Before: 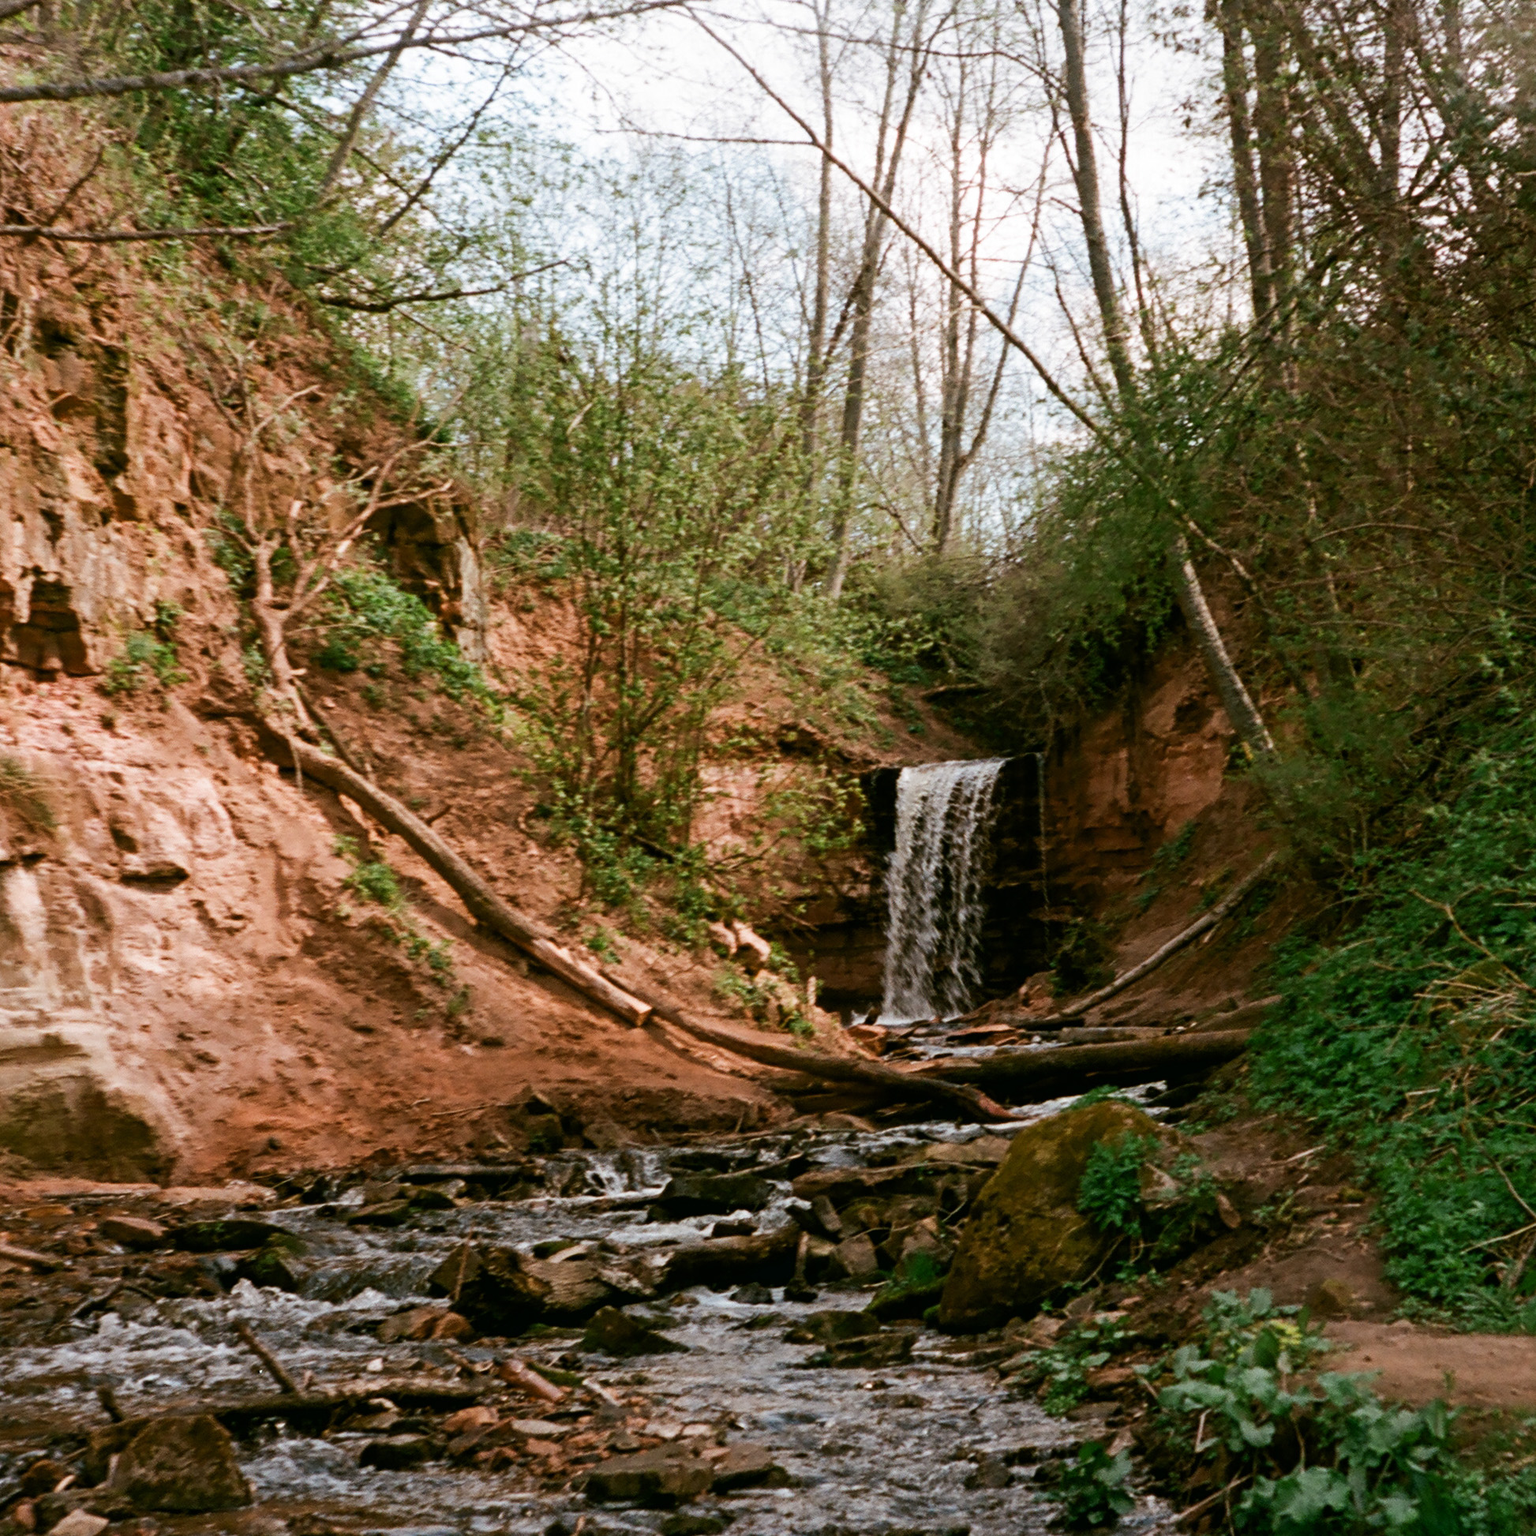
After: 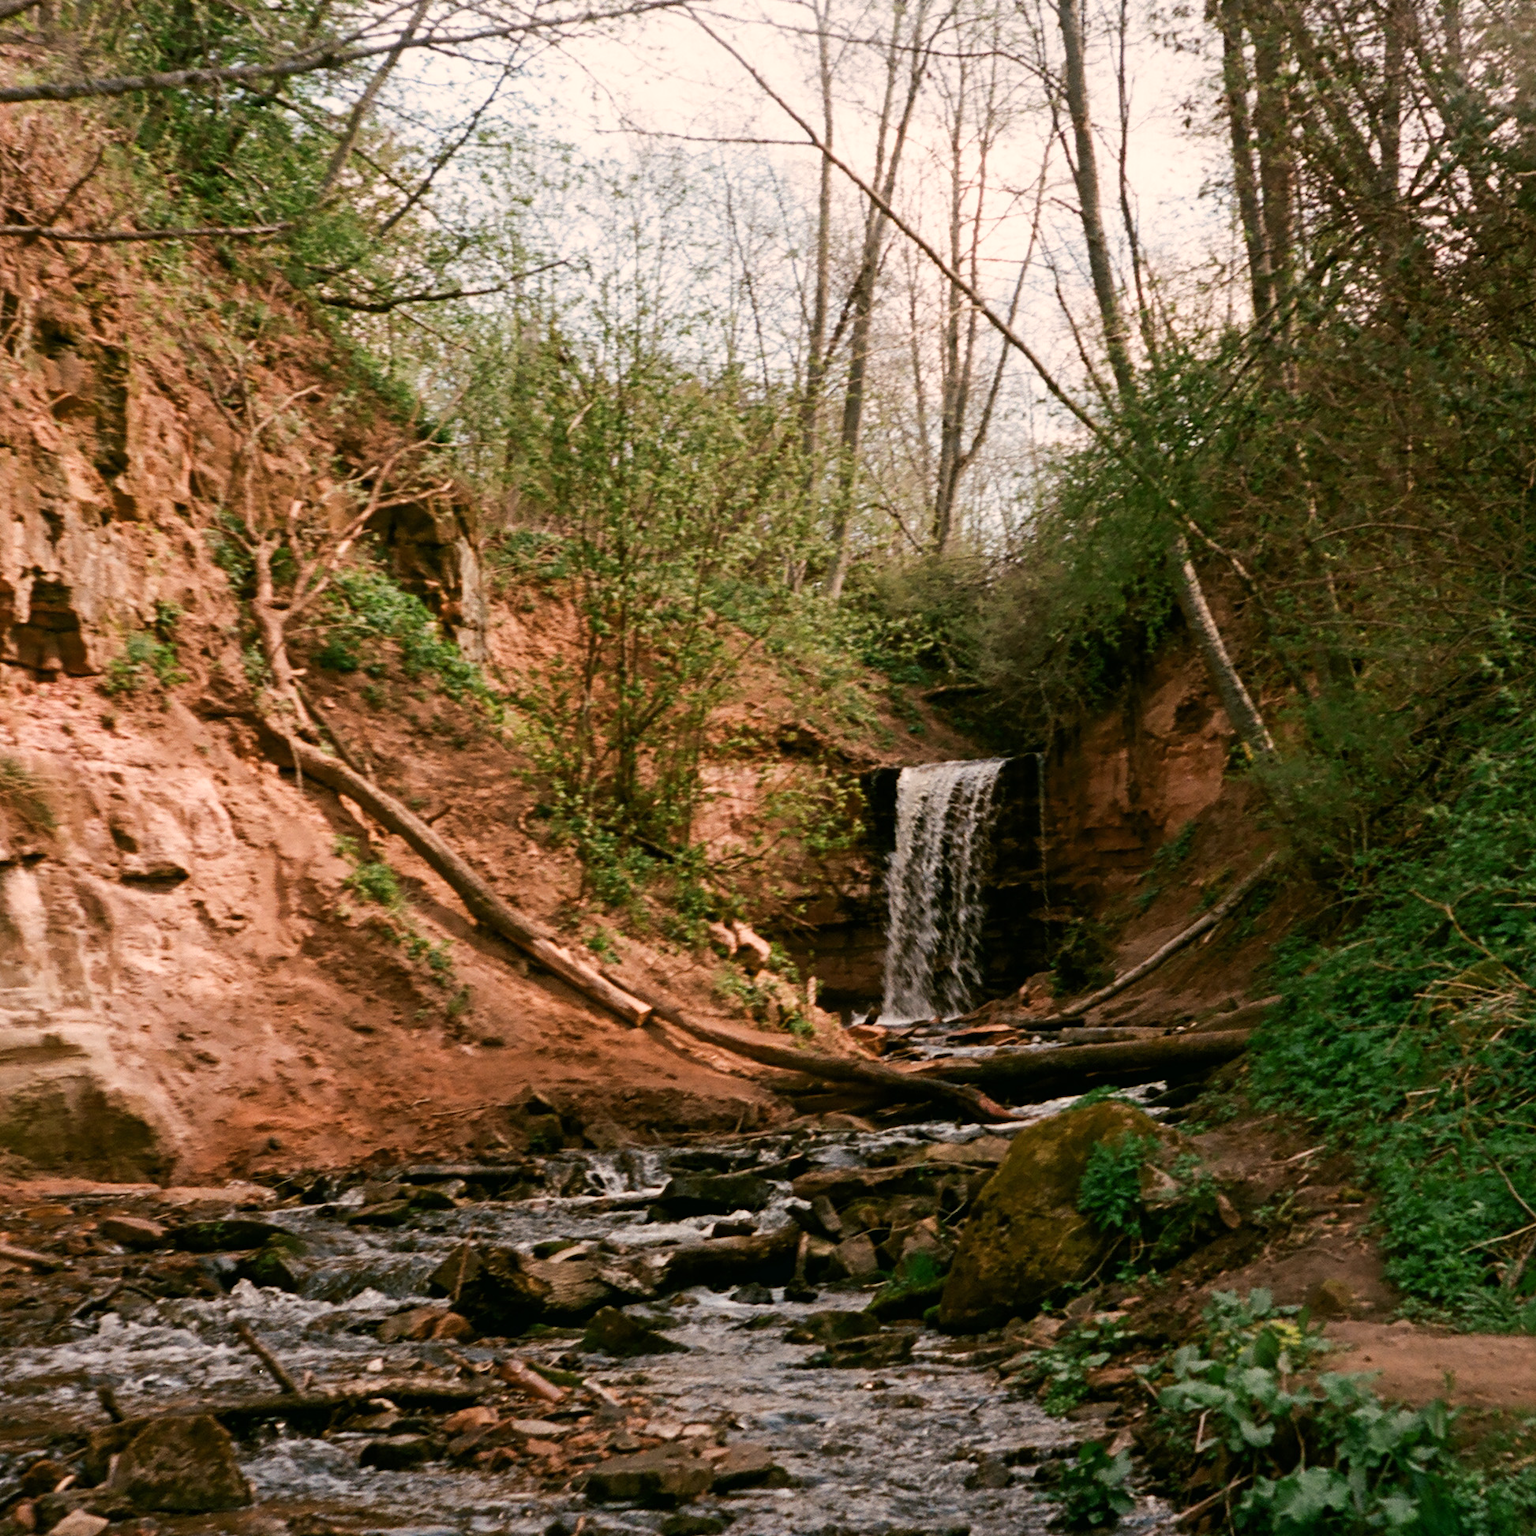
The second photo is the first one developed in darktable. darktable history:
color balance rgb: highlights gain › chroma 3.674%, highlights gain › hue 59.79°, perceptual saturation grading › global saturation 0.119%
